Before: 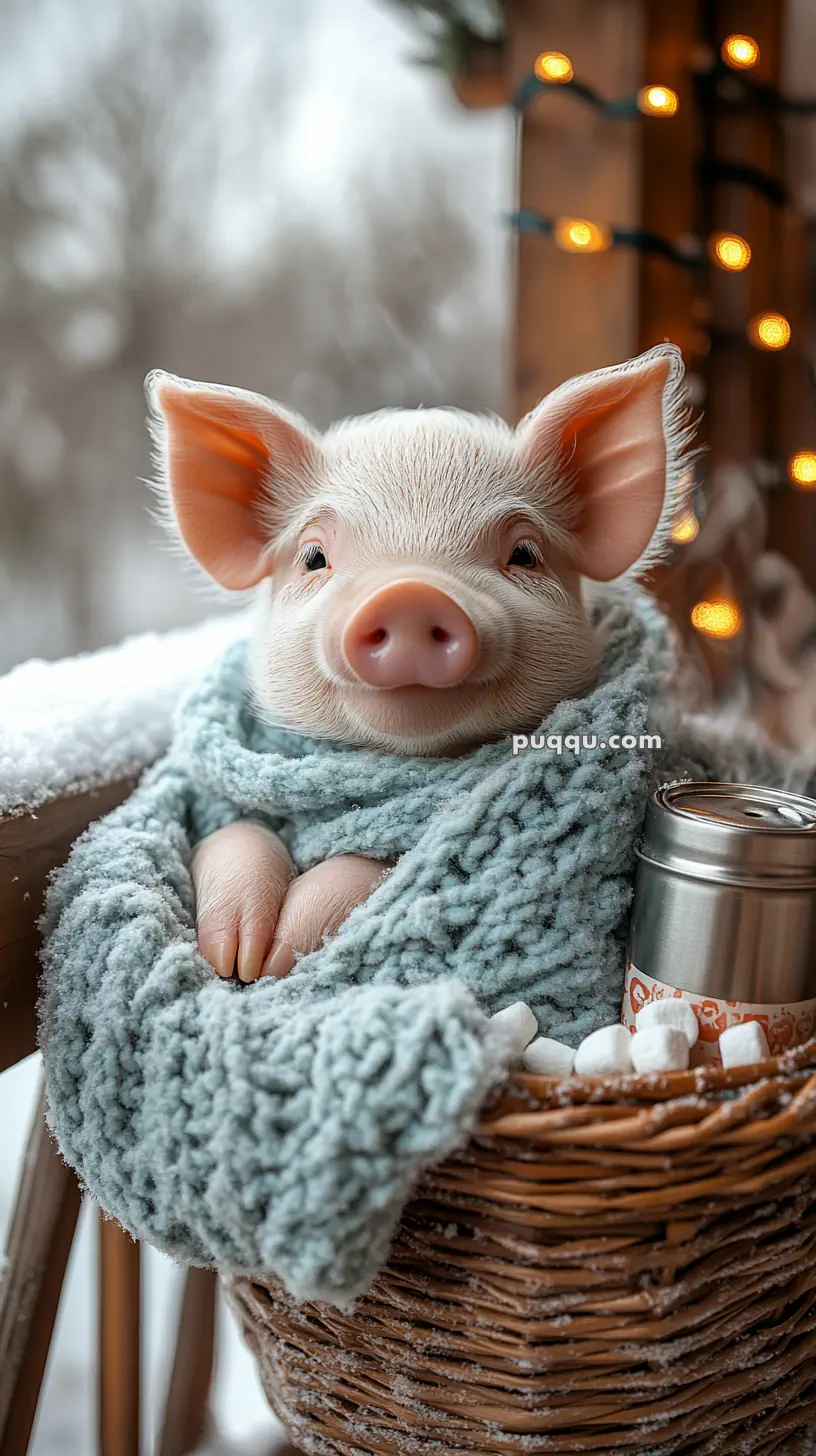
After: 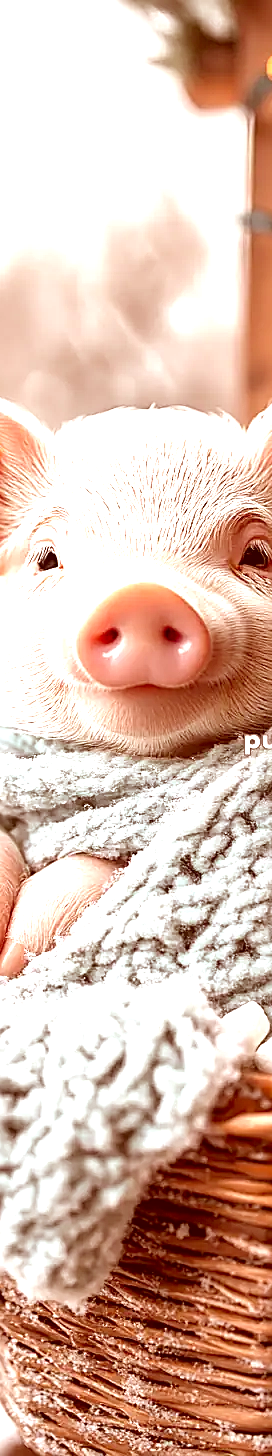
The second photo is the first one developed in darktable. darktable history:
crop: left 32.919%, right 33.633%
sharpen: on, module defaults
exposure: black level correction 0, exposure 1.522 EV, compensate highlight preservation false
color correction: highlights a* 9.38, highlights b* 9, shadows a* 39.26, shadows b* 39.37, saturation 0.79
